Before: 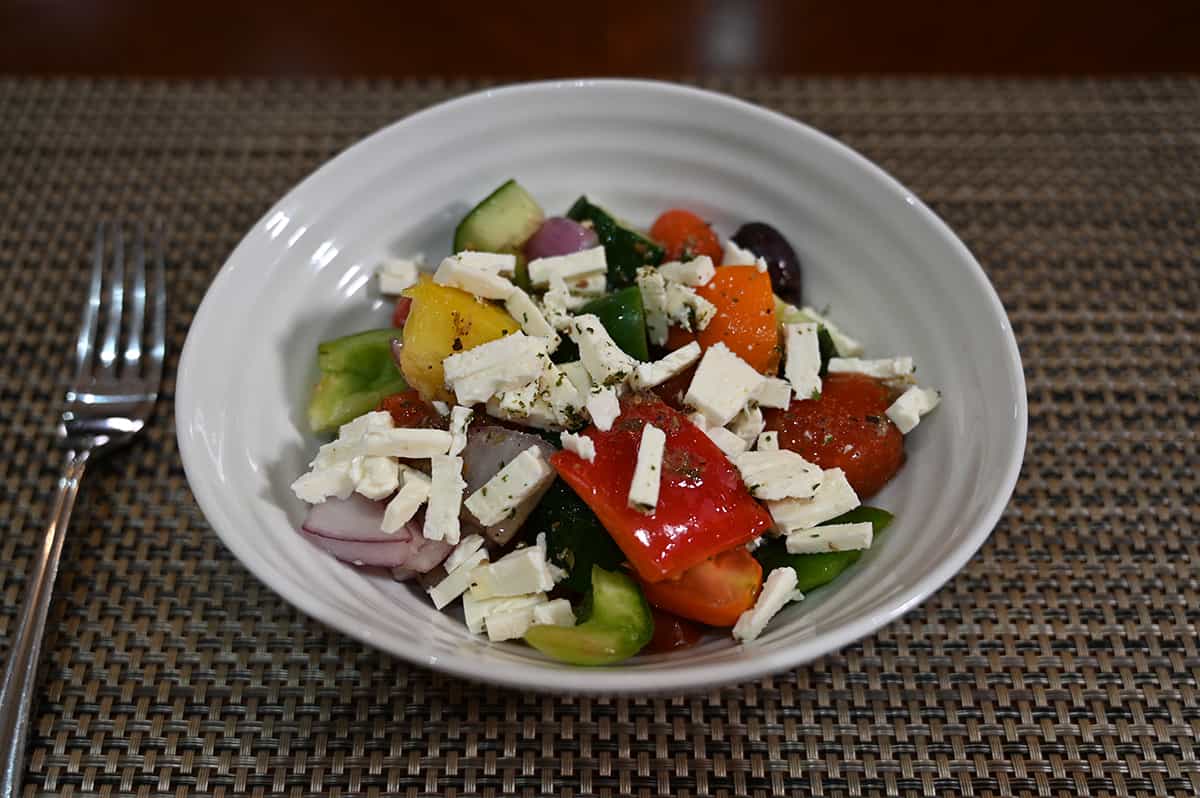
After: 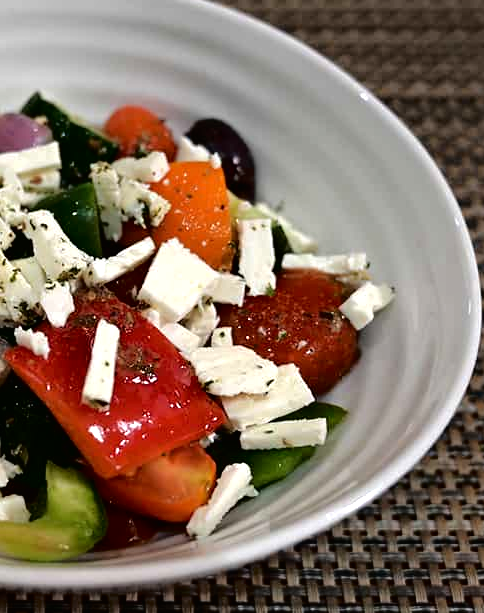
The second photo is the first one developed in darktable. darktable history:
exposure: compensate highlight preservation false
tone curve: curves: ch0 [(0, 0) (0.003, 0.008) (0.011, 0.01) (0.025, 0.012) (0.044, 0.023) (0.069, 0.033) (0.1, 0.046) (0.136, 0.075) (0.177, 0.116) (0.224, 0.171) (0.277, 0.235) (0.335, 0.312) (0.399, 0.397) (0.468, 0.466) (0.543, 0.54) (0.623, 0.62) (0.709, 0.701) (0.801, 0.782) (0.898, 0.877) (1, 1)], color space Lab, independent channels
tone equalizer: -8 EV -0.749 EV, -7 EV -0.725 EV, -6 EV -0.569 EV, -5 EV -0.424 EV, -3 EV 0.388 EV, -2 EV 0.6 EV, -1 EV 0.676 EV, +0 EV 0.733 EV
crop: left 45.557%, top 13.034%, right 14.032%, bottom 10.068%
